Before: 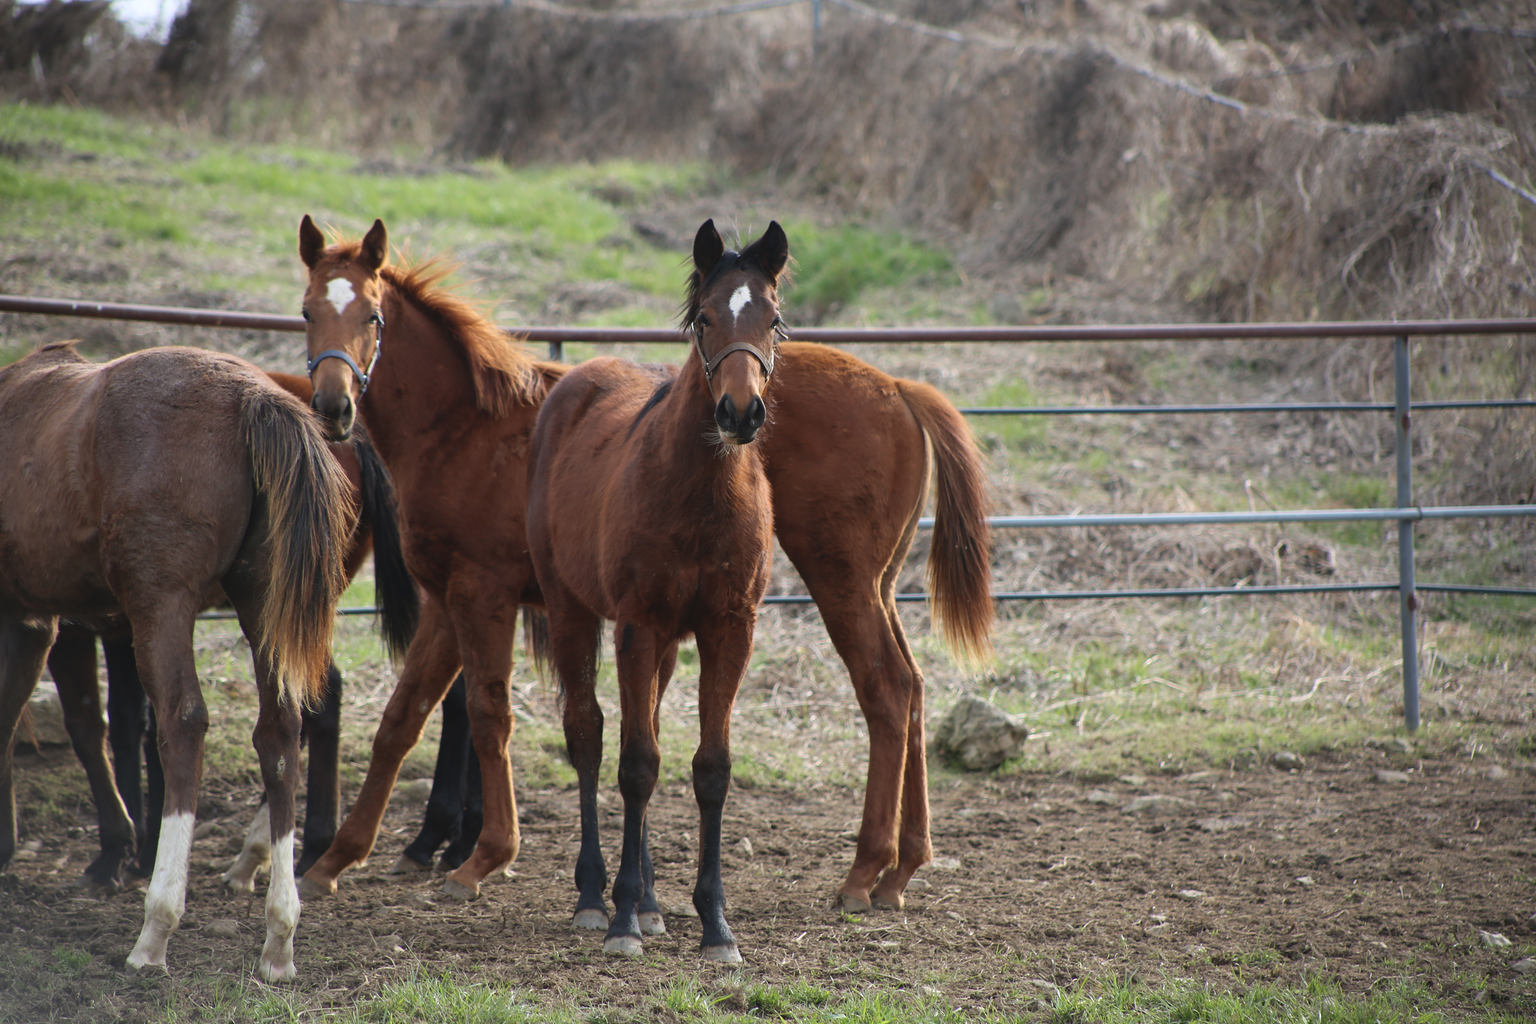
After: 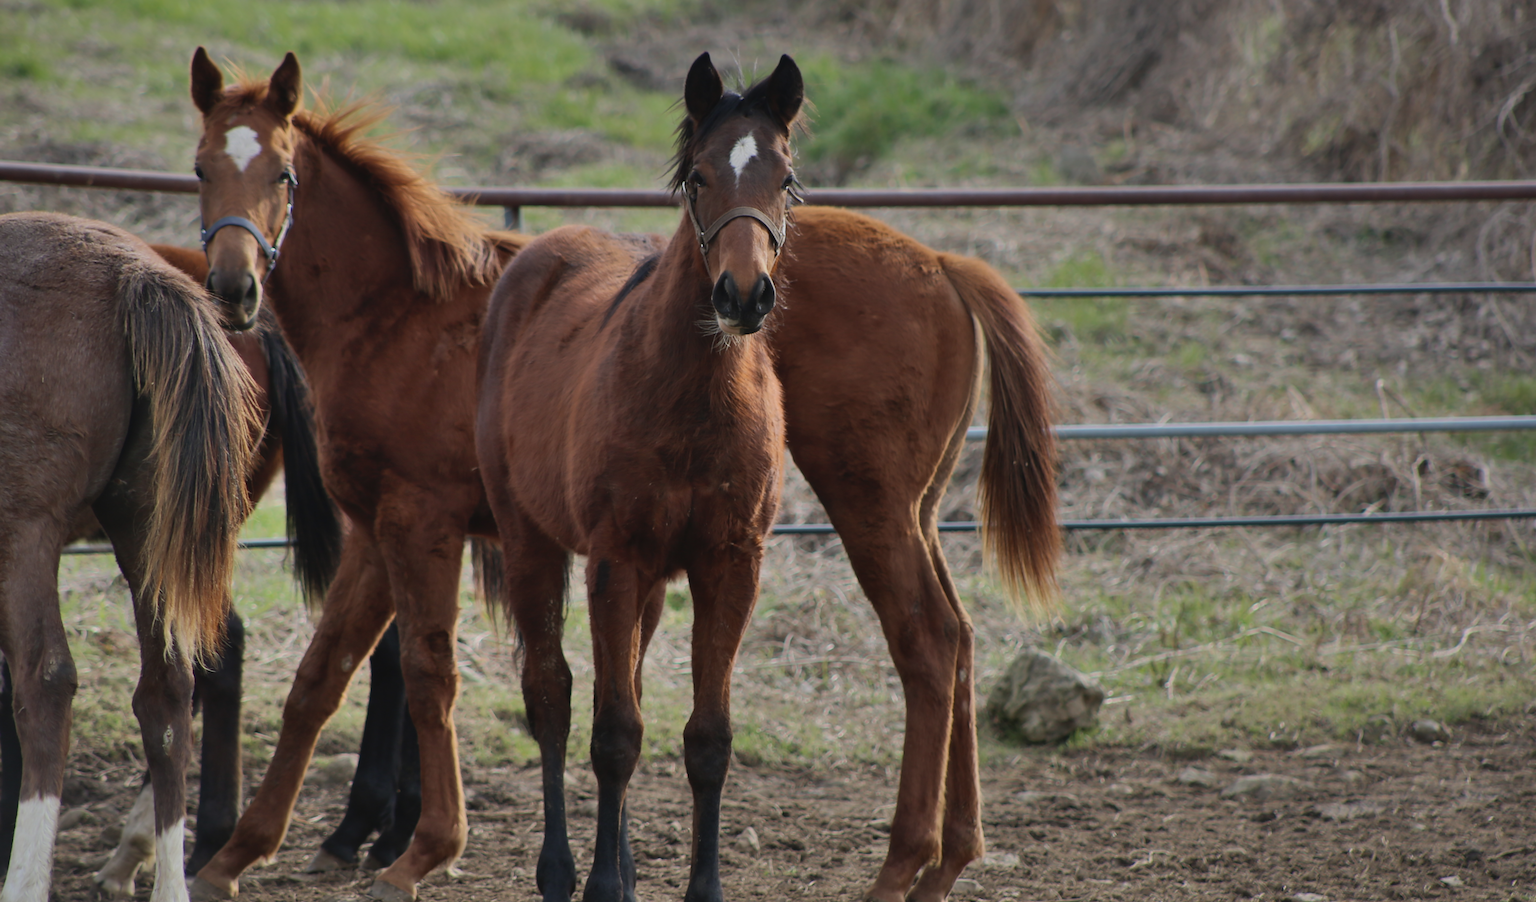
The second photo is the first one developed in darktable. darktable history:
exposure: black level correction 0, exposure -0.767 EV, compensate highlight preservation false
shadows and highlights: radius 264.2, soften with gaussian
crop: left 9.599%, top 17.353%, right 10.593%, bottom 12.301%
